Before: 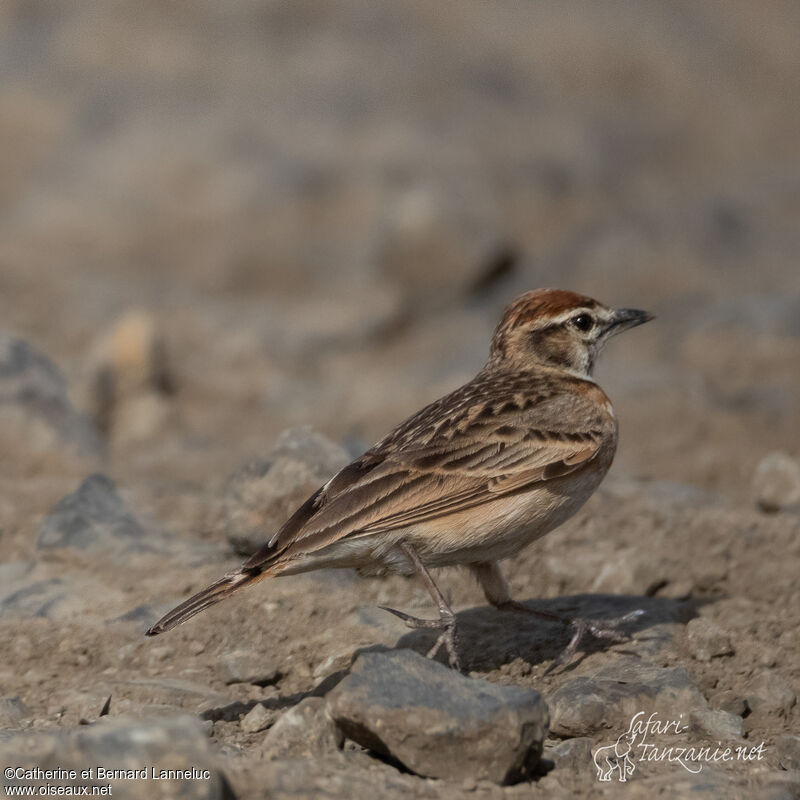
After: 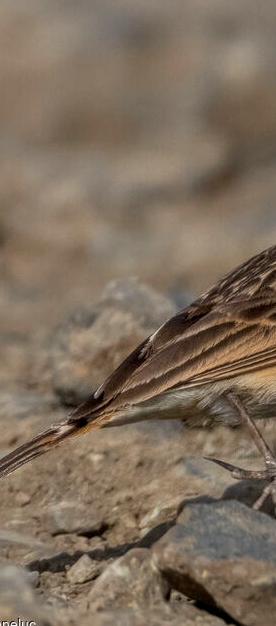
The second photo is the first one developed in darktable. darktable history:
exposure: black level correction 0, exposure 0 EV, compensate highlight preservation false
color balance rgb: perceptual saturation grading › global saturation 19.865%, global vibrance 20%
crop and rotate: left 21.784%, top 18.669%, right 43.607%, bottom 2.982%
local contrast: highlights 5%, shadows 7%, detail 134%
